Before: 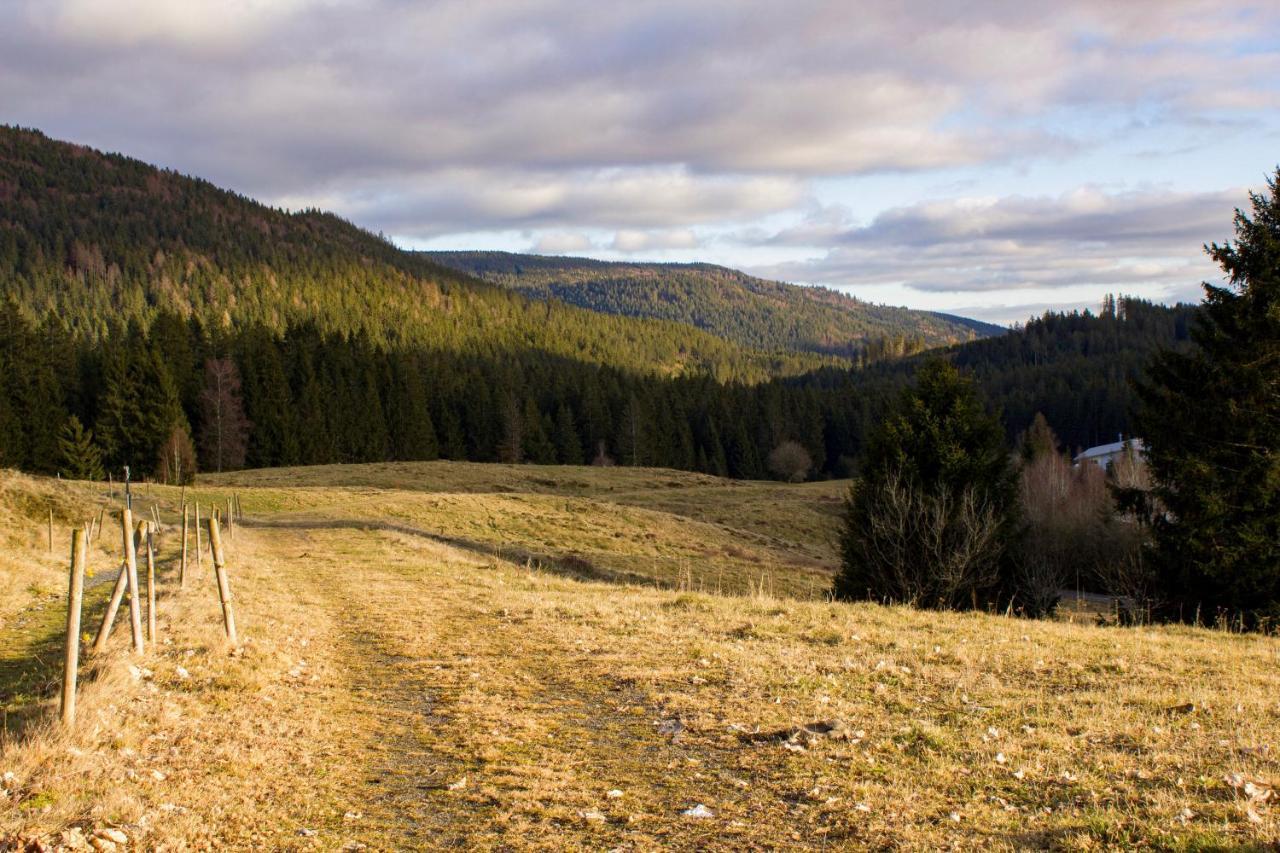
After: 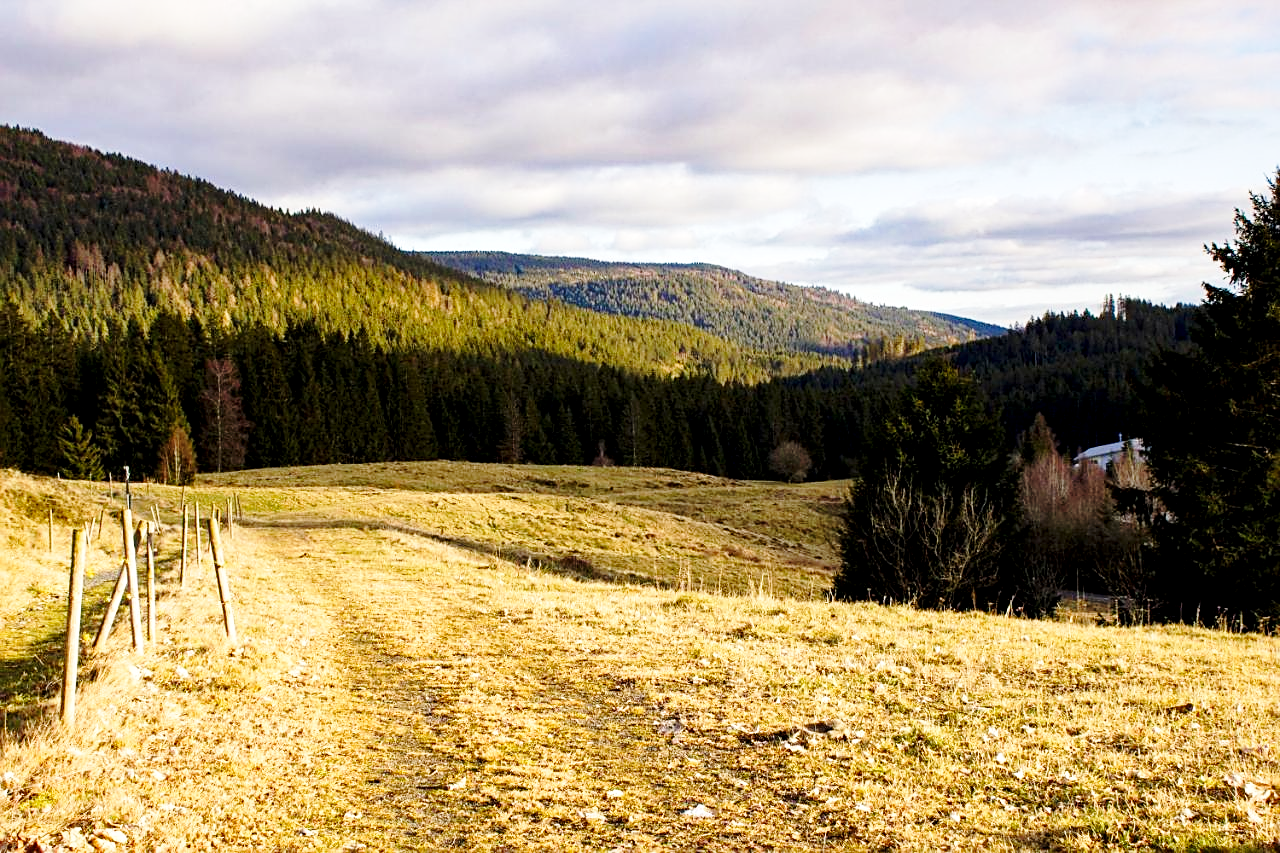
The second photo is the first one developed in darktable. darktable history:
sharpen: on, module defaults
base curve: curves: ch0 [(0, 0) (0.028, 0.03) (0.121, 0.232) (0.46, 0.748) (0.859, 0.968) (1, 1)], preserve colors none
local contrast: mode bilateral grid, contrast 20, coarseness 50, detail 120%, midtone range 0.2
exposure: black level correction 0.005, exposure 0.001 EV, compensate highlight preservation false
raw denoise: noise threshold 0.005, x [[0, 0.25, 0.5, 0.75, 1] ×4]
